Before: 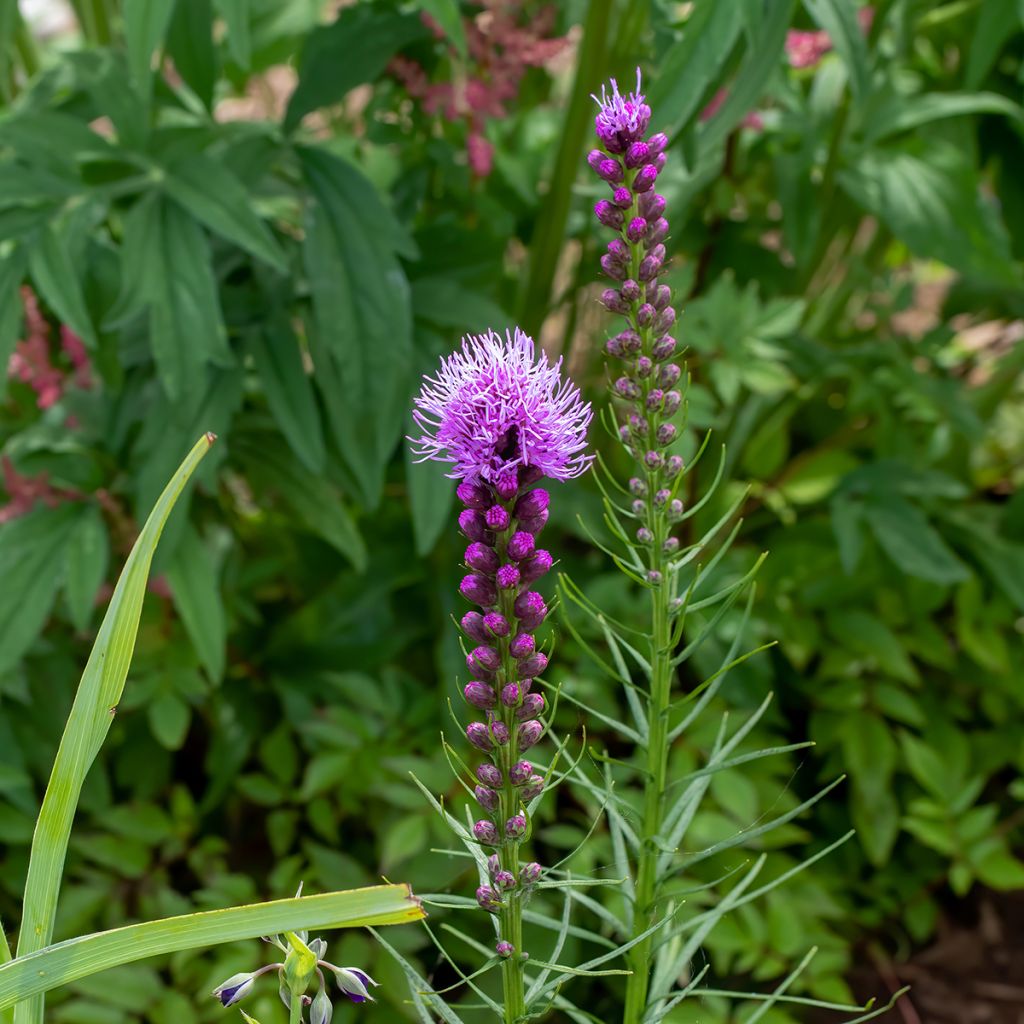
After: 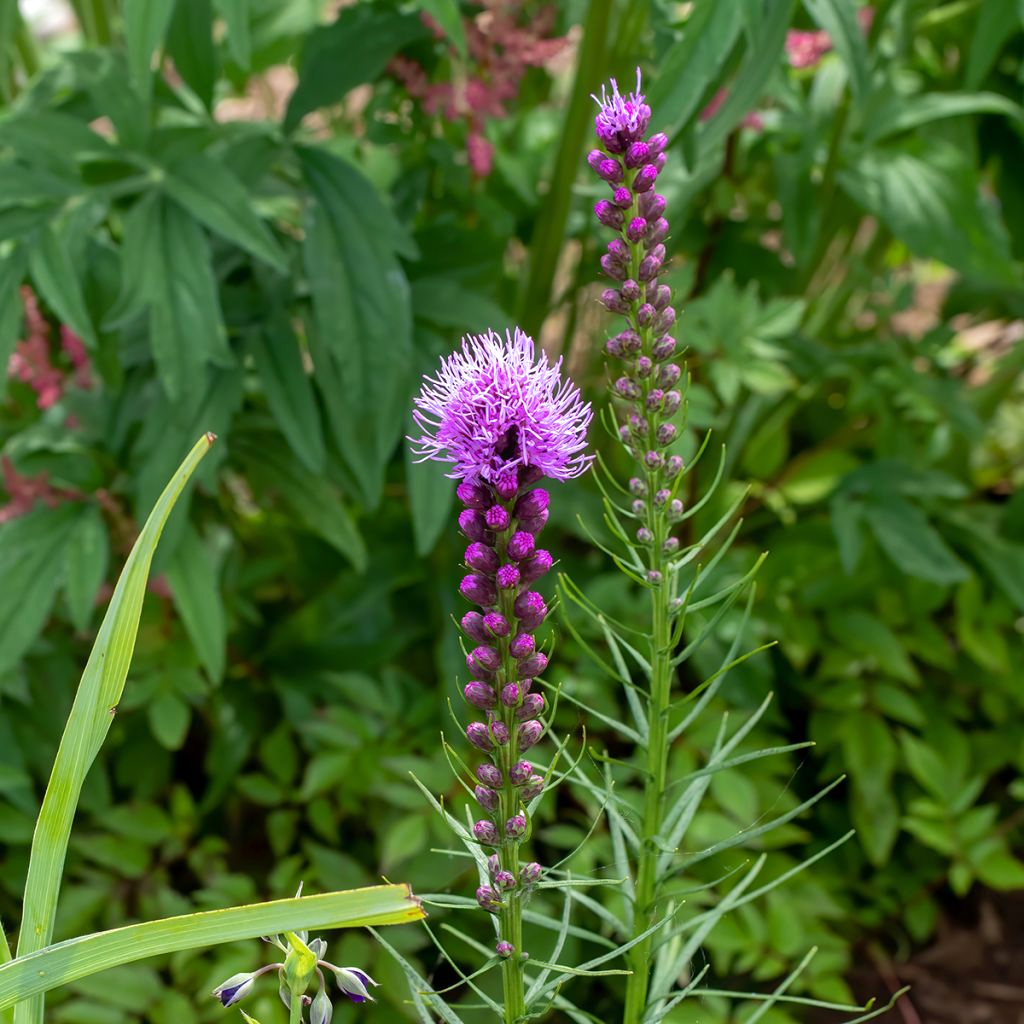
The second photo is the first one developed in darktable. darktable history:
exposure: exposure 0.204 EV, compensate highlight preservation false
